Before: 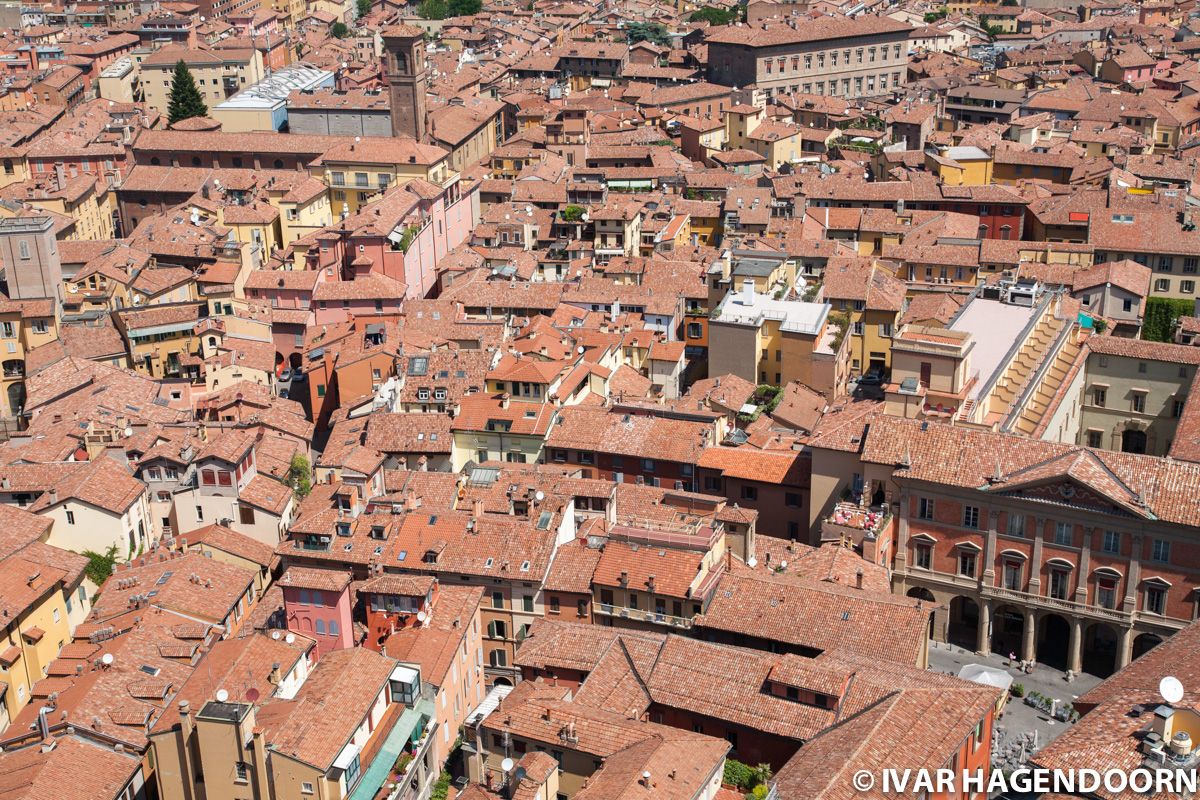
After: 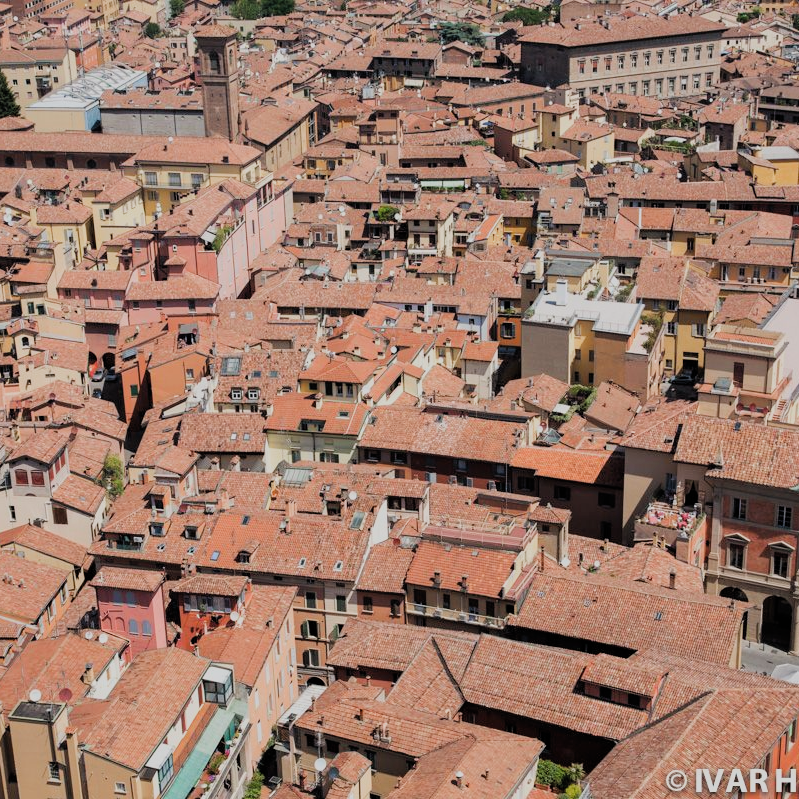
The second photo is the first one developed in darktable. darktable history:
filmic rgb: black relative exposure -7.65 EV, white relative exposure 4.56 EV, hardness 3.61, add noise in highlights 0.001, preserve chrominance luminance Y, color science v3 (2019), use custom middle-gray values true, contrast in highlights soft
crop and rotate: left 15.59%, right 17.747%
